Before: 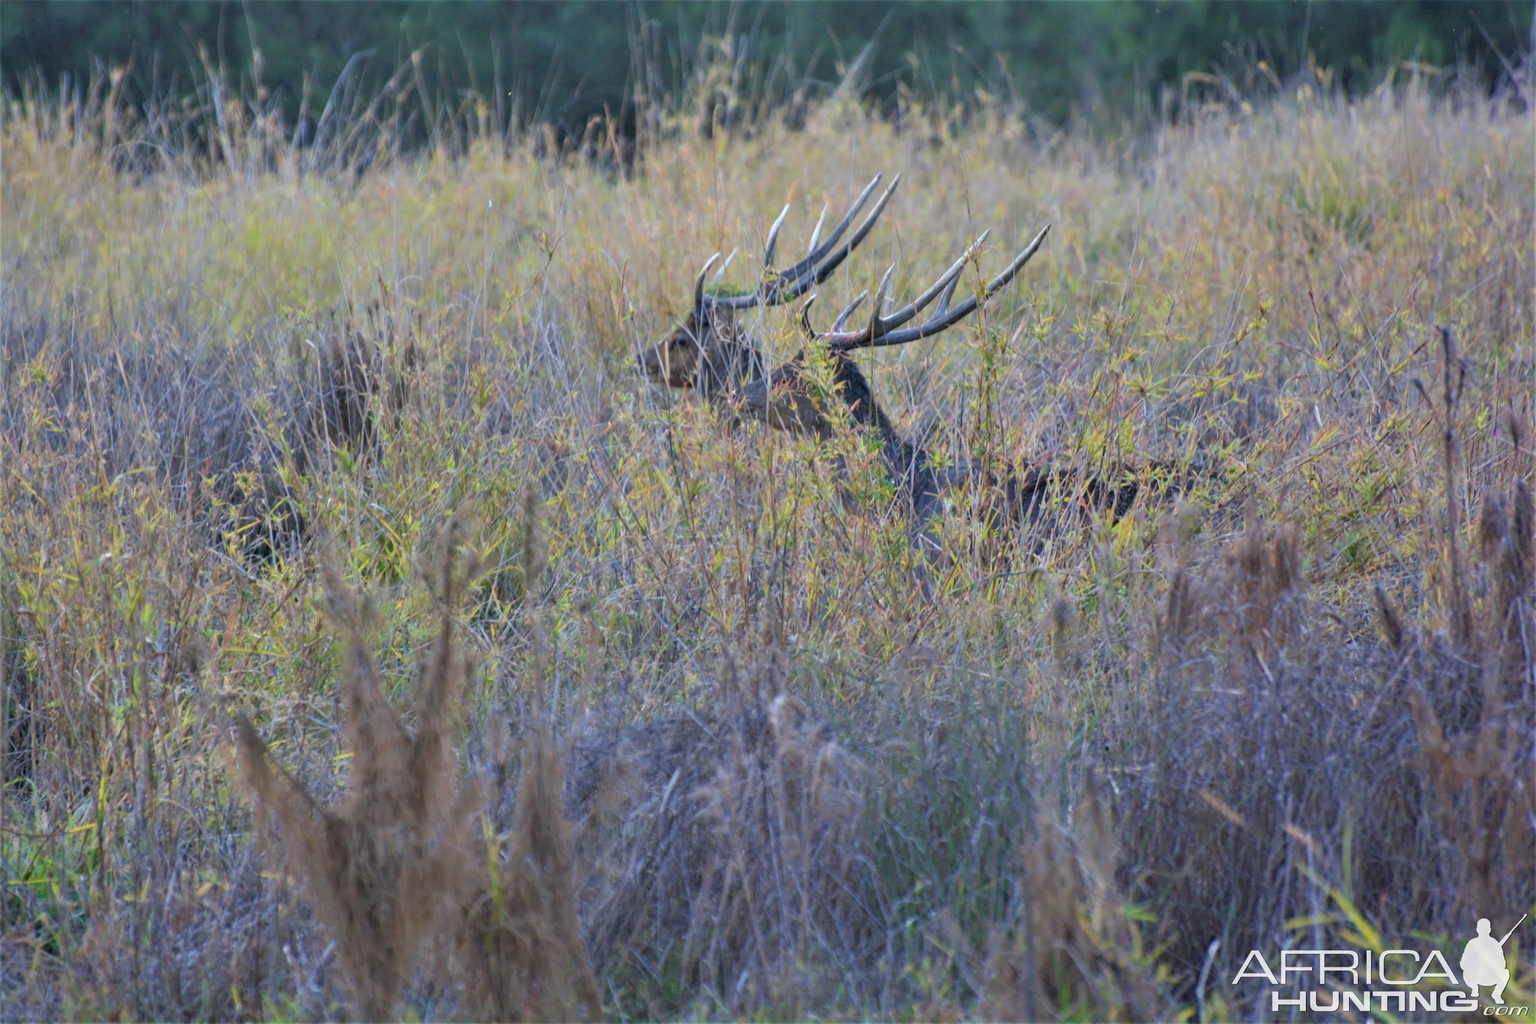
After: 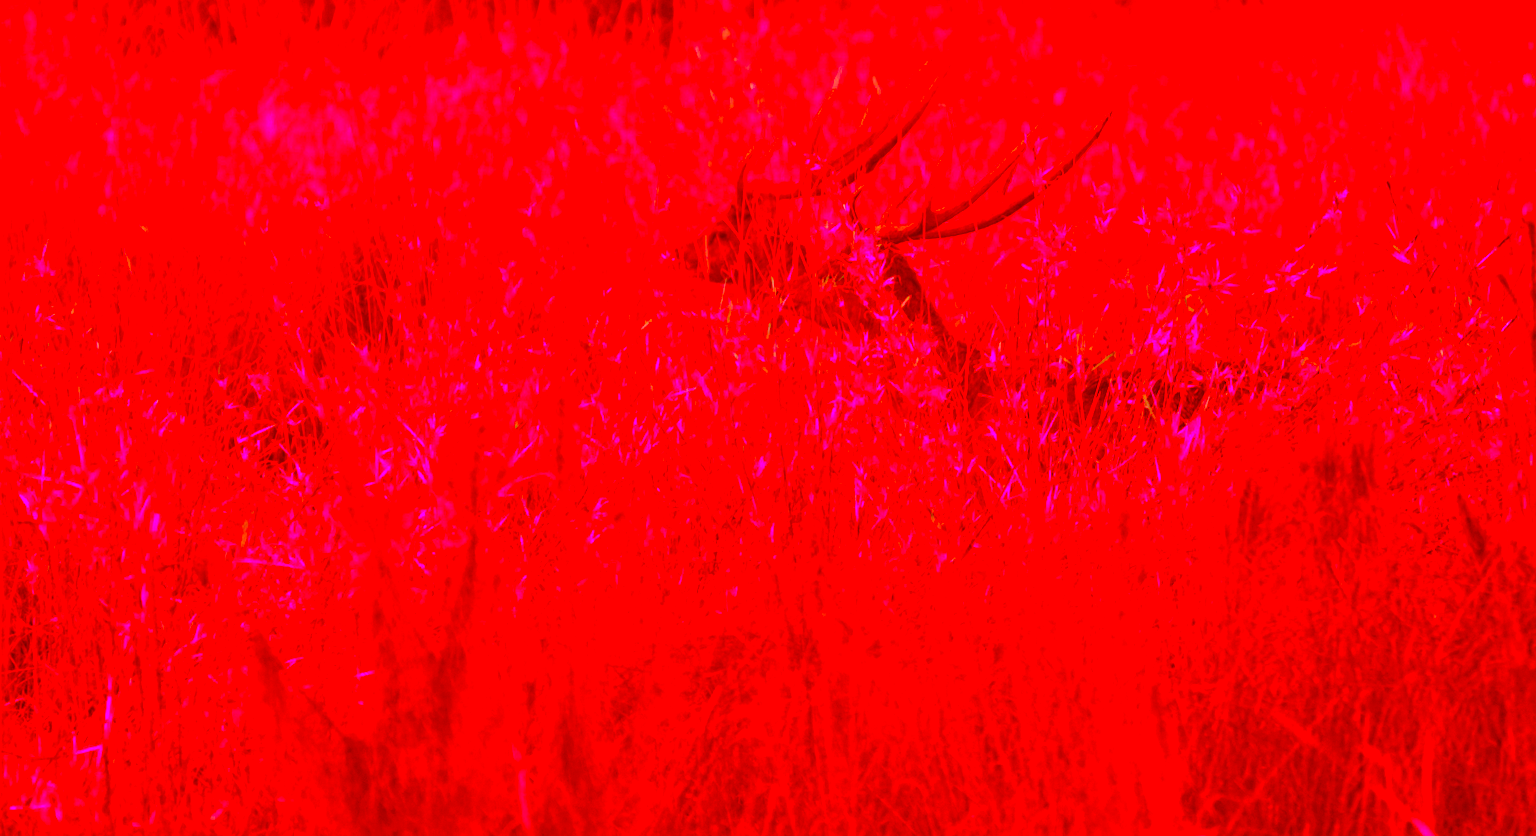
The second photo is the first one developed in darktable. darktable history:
crop and rotate: angle 0.028°, top 11.772%, right 5.533%, bottom 11.056%
color correction: highlights a* -39.32, highlights b* -39.62, shadows a* -39.25, shadows b* -39.39, saturation -2.97
